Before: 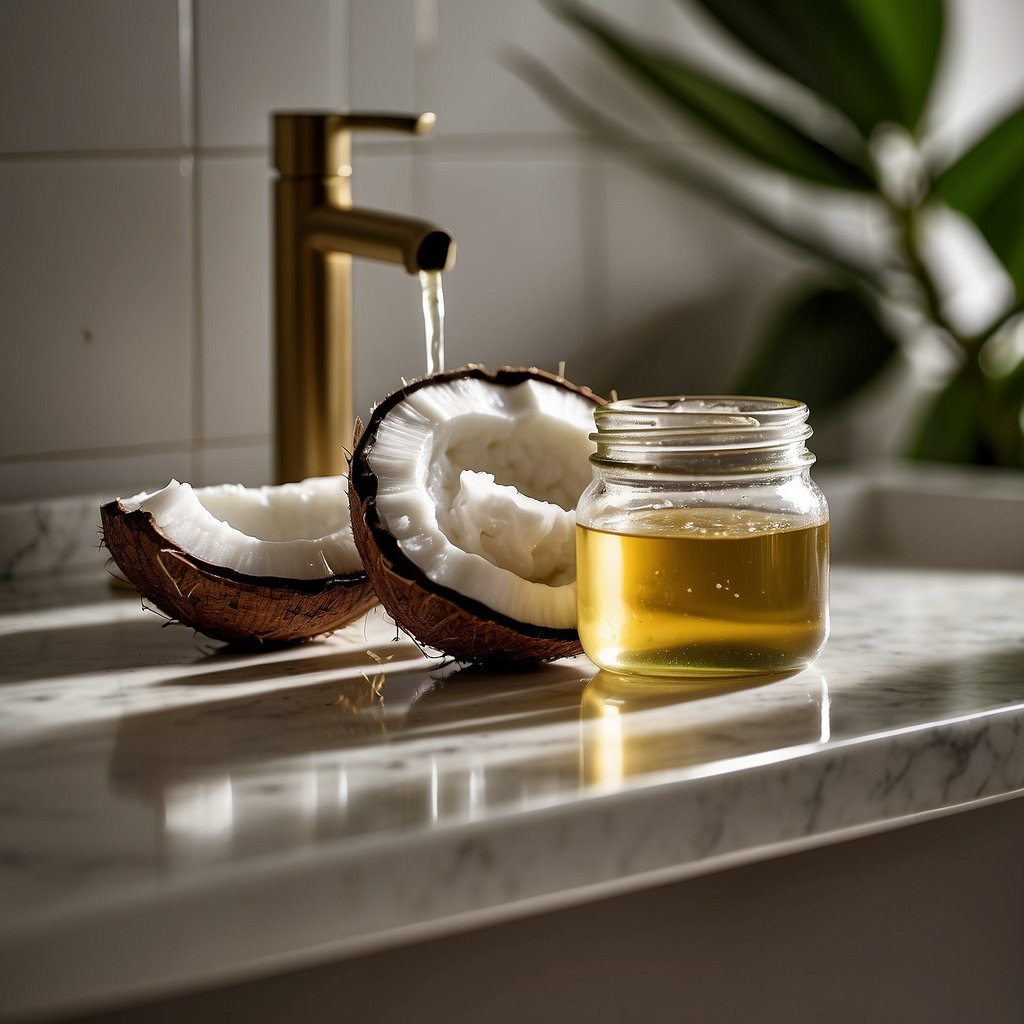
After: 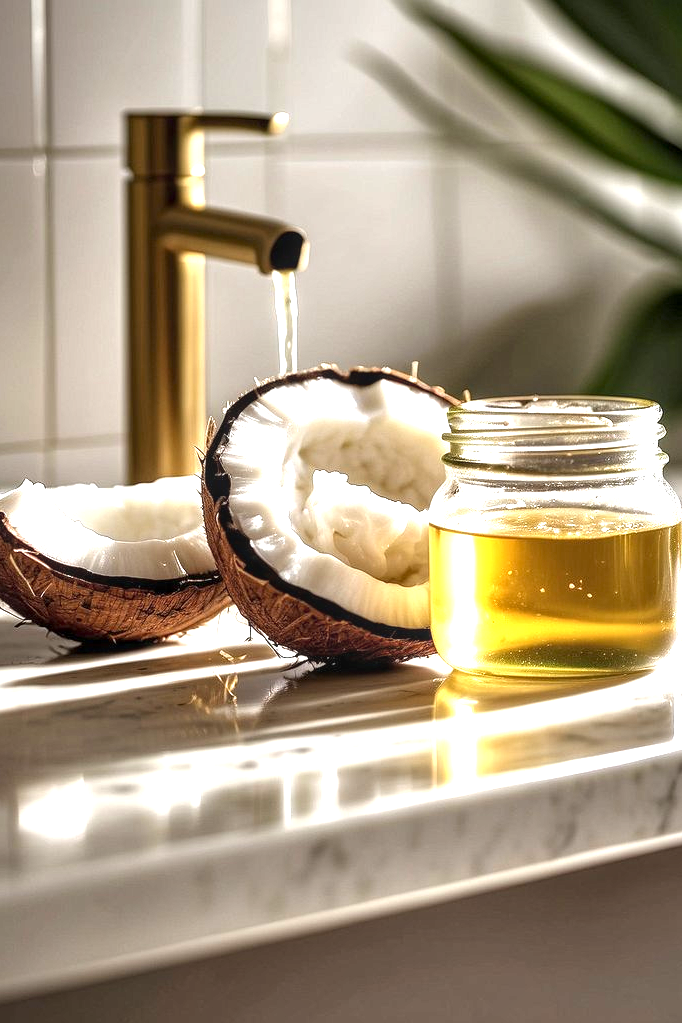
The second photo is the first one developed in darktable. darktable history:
exposure: black level correction 0, exposure 1.45 EV, compensate exposure bias true, compensate highlight preservation false
local contrast: detail 130%
crop and rotate: left 14.436%, right 18.898%
